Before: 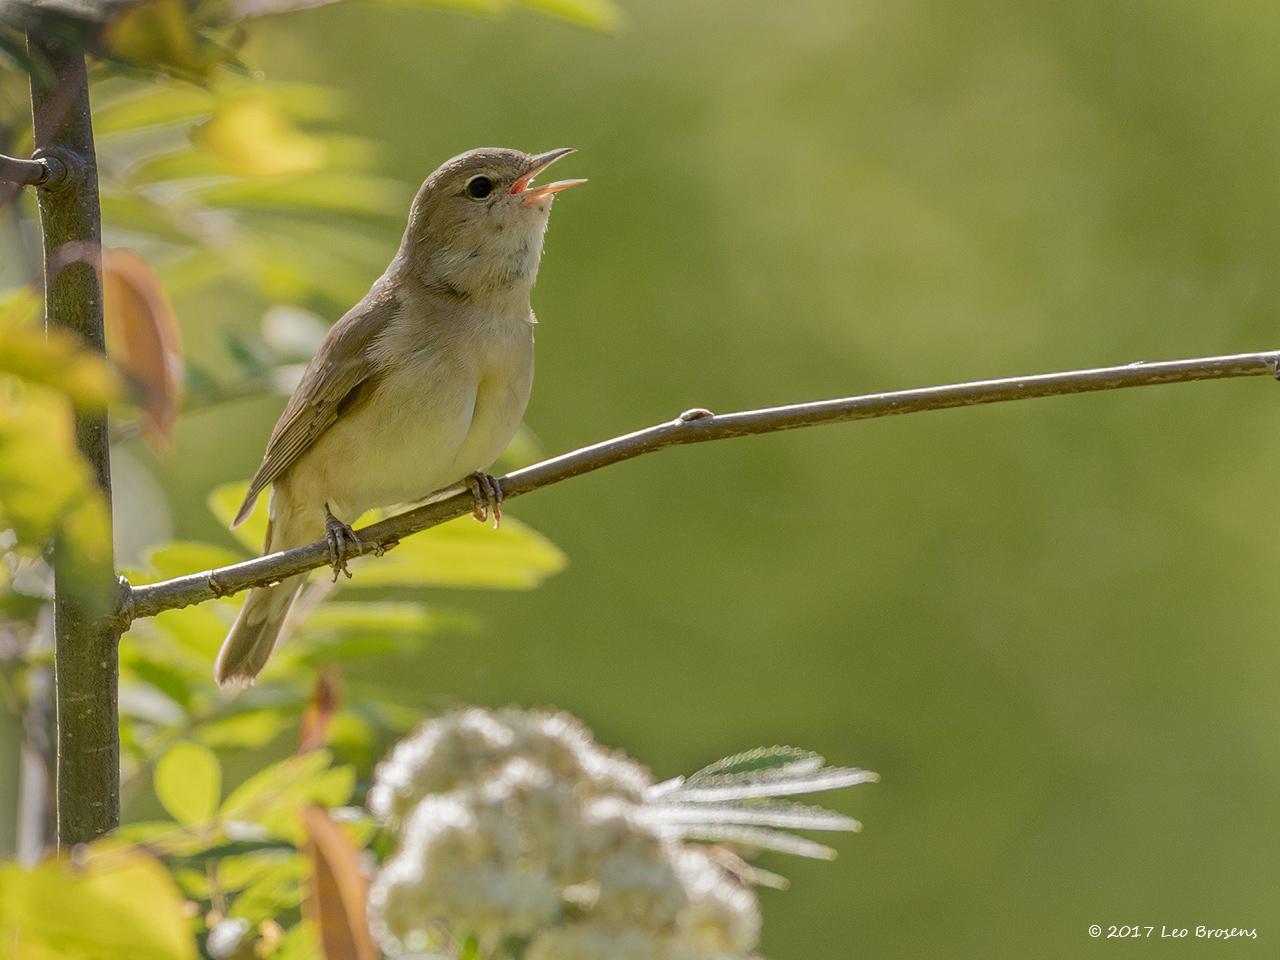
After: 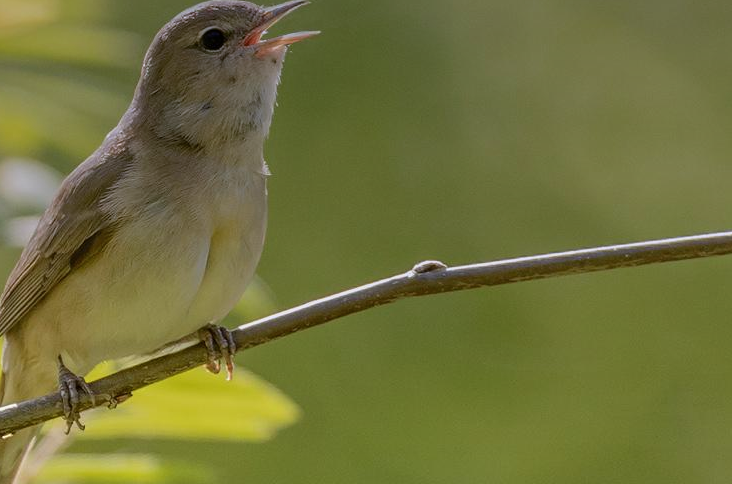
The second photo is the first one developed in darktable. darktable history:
crop: left 20.932%, top 15.471%, right 21.848%, bottom 34.081%
graduated density: hue 238.83°, saturation 50%
